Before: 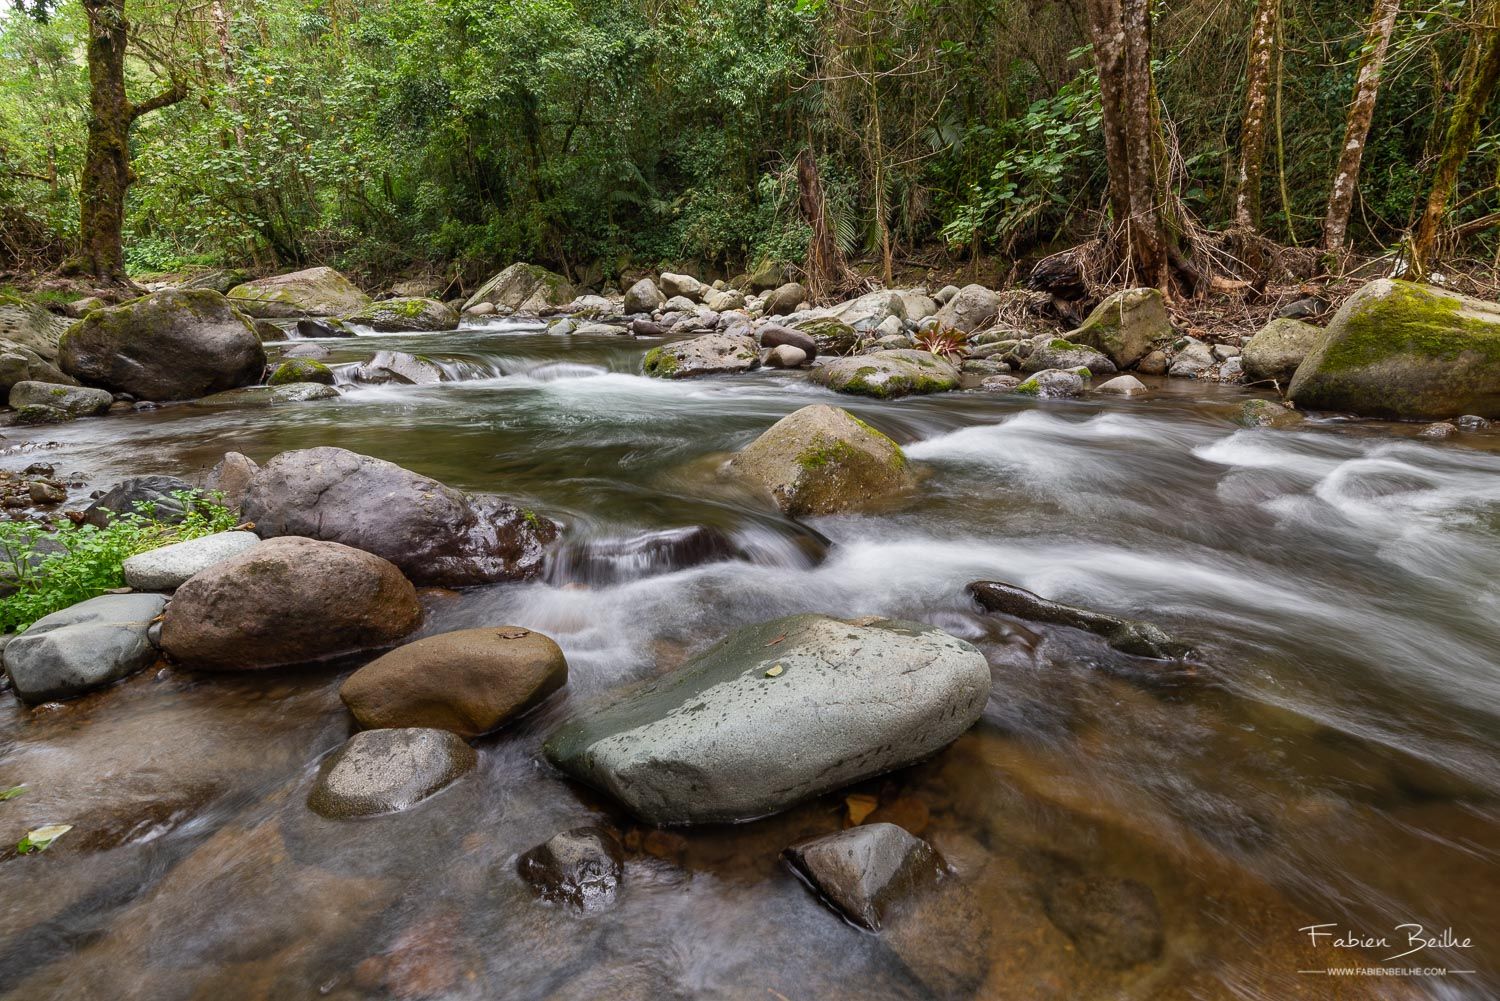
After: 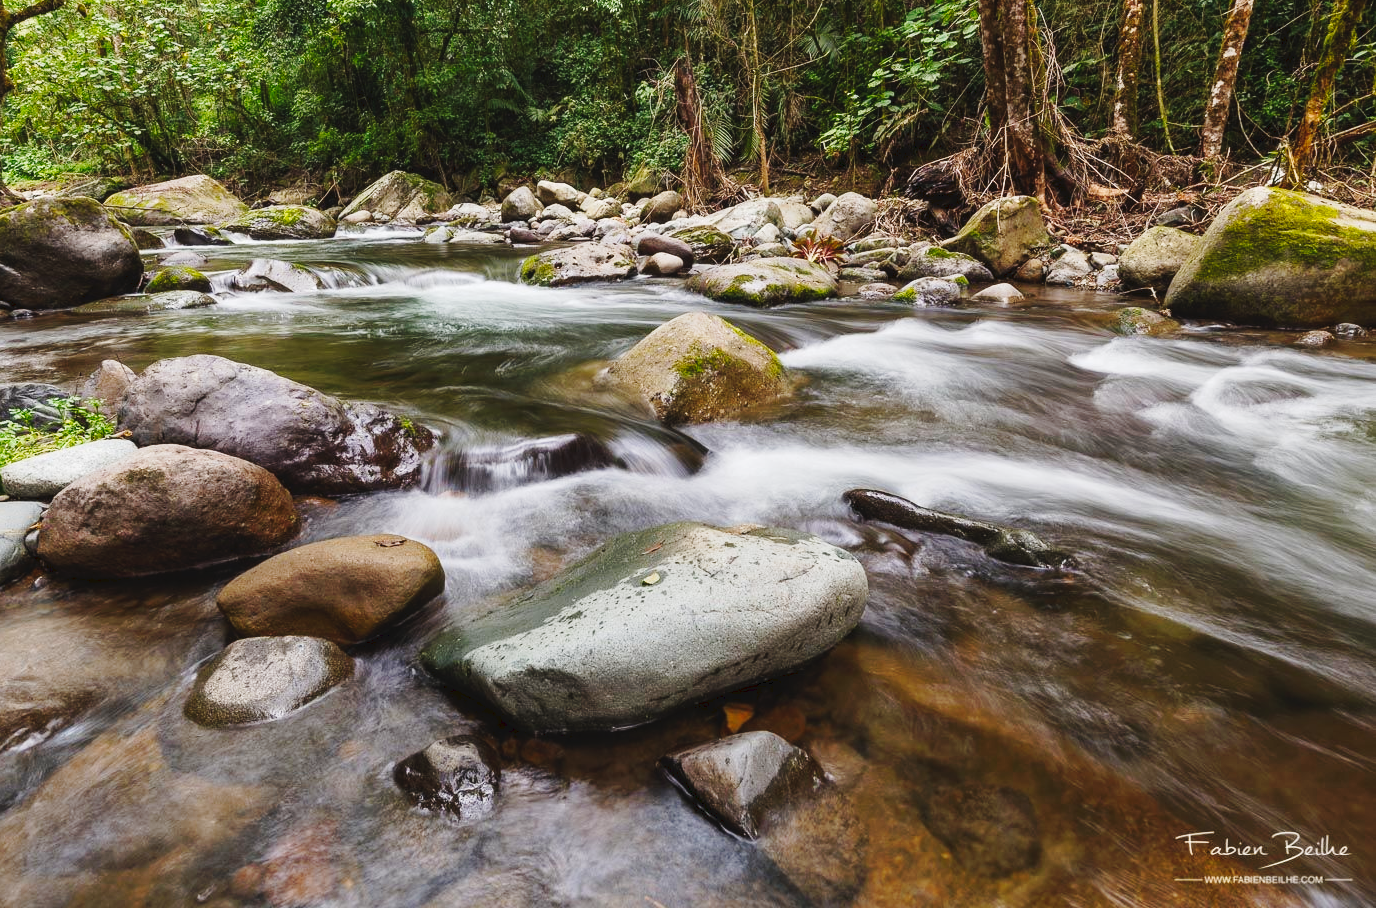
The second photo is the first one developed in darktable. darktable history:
tone curve: curves: ch0 [(0, 0) (0.003, 0.046) (0.011, 0.052) (0.025, 0.059) (0.044, 0.069) (0.069, 0.084) (0.1, 0.107) (0.136, 0.133) (0.177, 0.171) (0.224, 0.216) (0.277, 0.293) (0.335, 0.371) (0.399, 0.481) (0.468, 0.577) (0.543, 0.662) (0.623, 0.749) (0.709, 0.831) (0.801, 0.891) (0.898, 0.942) (1, 1)], preserve colors none
crop and rotate: left 8.262%, top 9.226%
